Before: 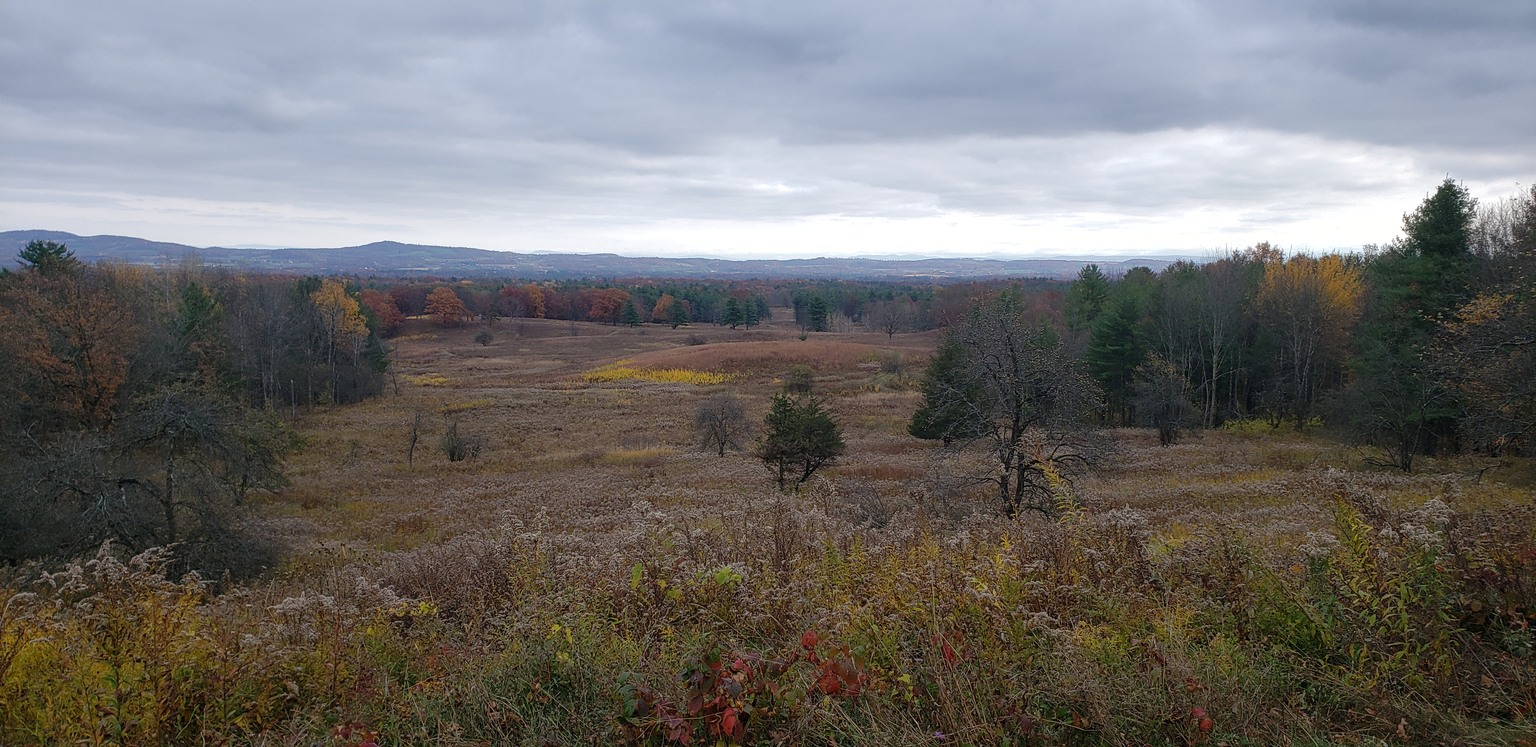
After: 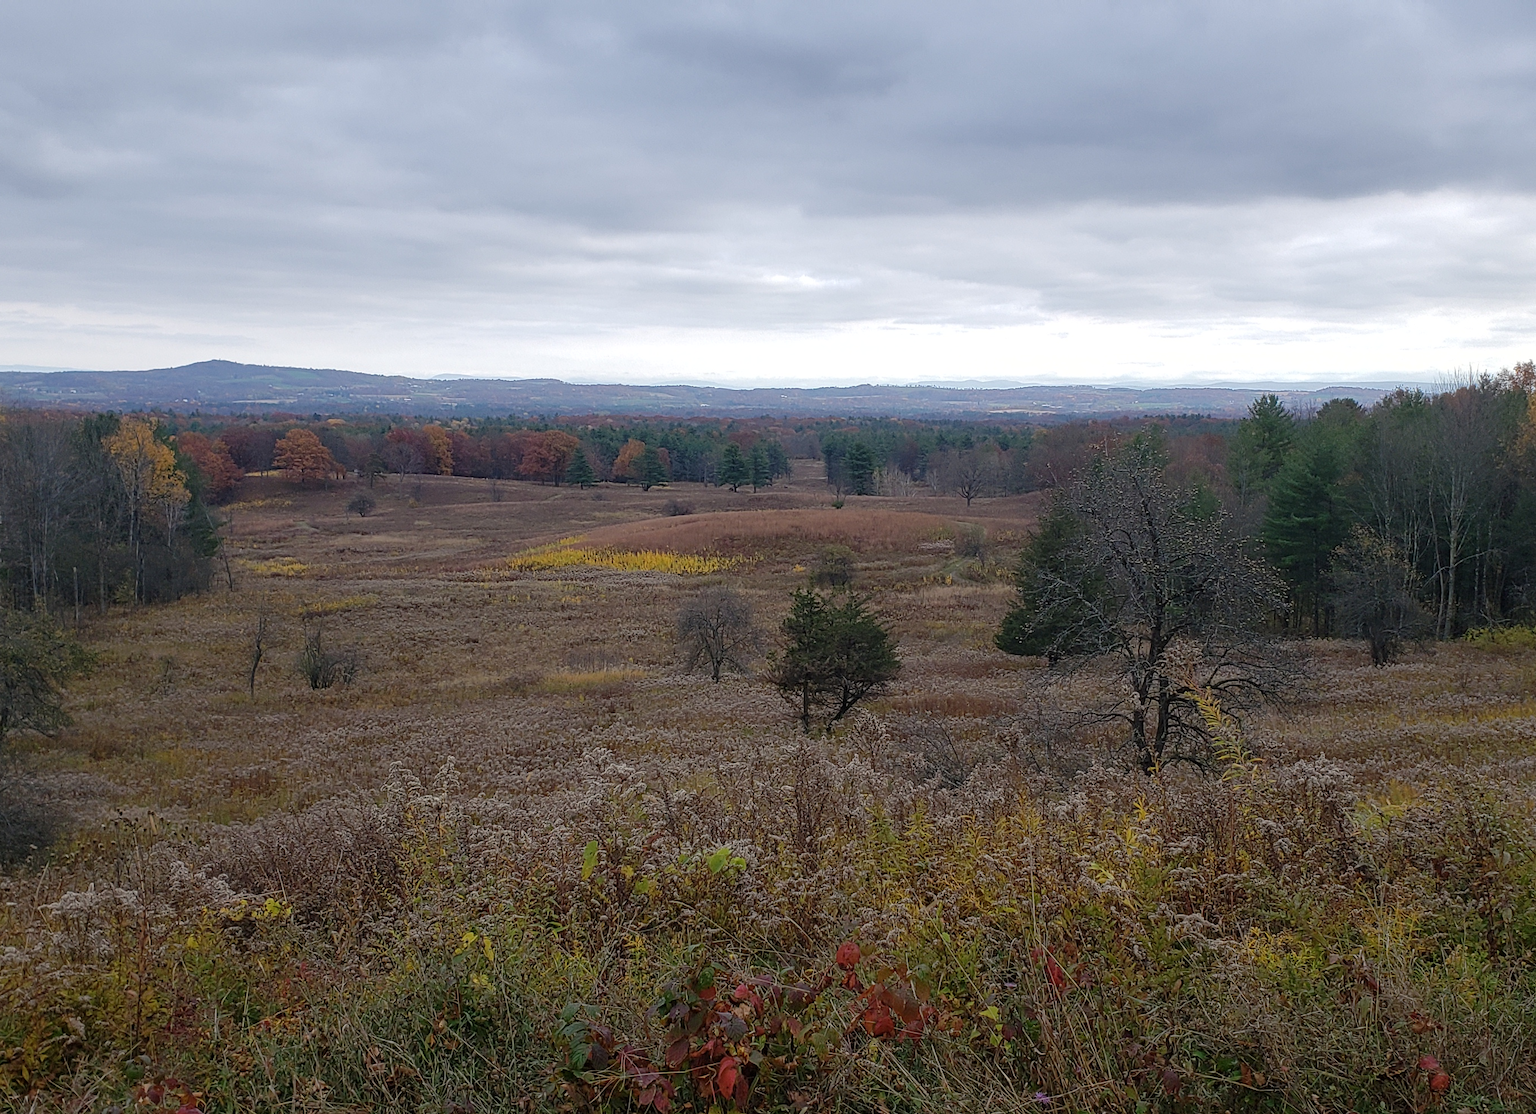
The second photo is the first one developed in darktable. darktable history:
exposure: compensate exposure bias true, compensate highlight preservation false
crop and rotate: left 15.765%, right 17.258%
